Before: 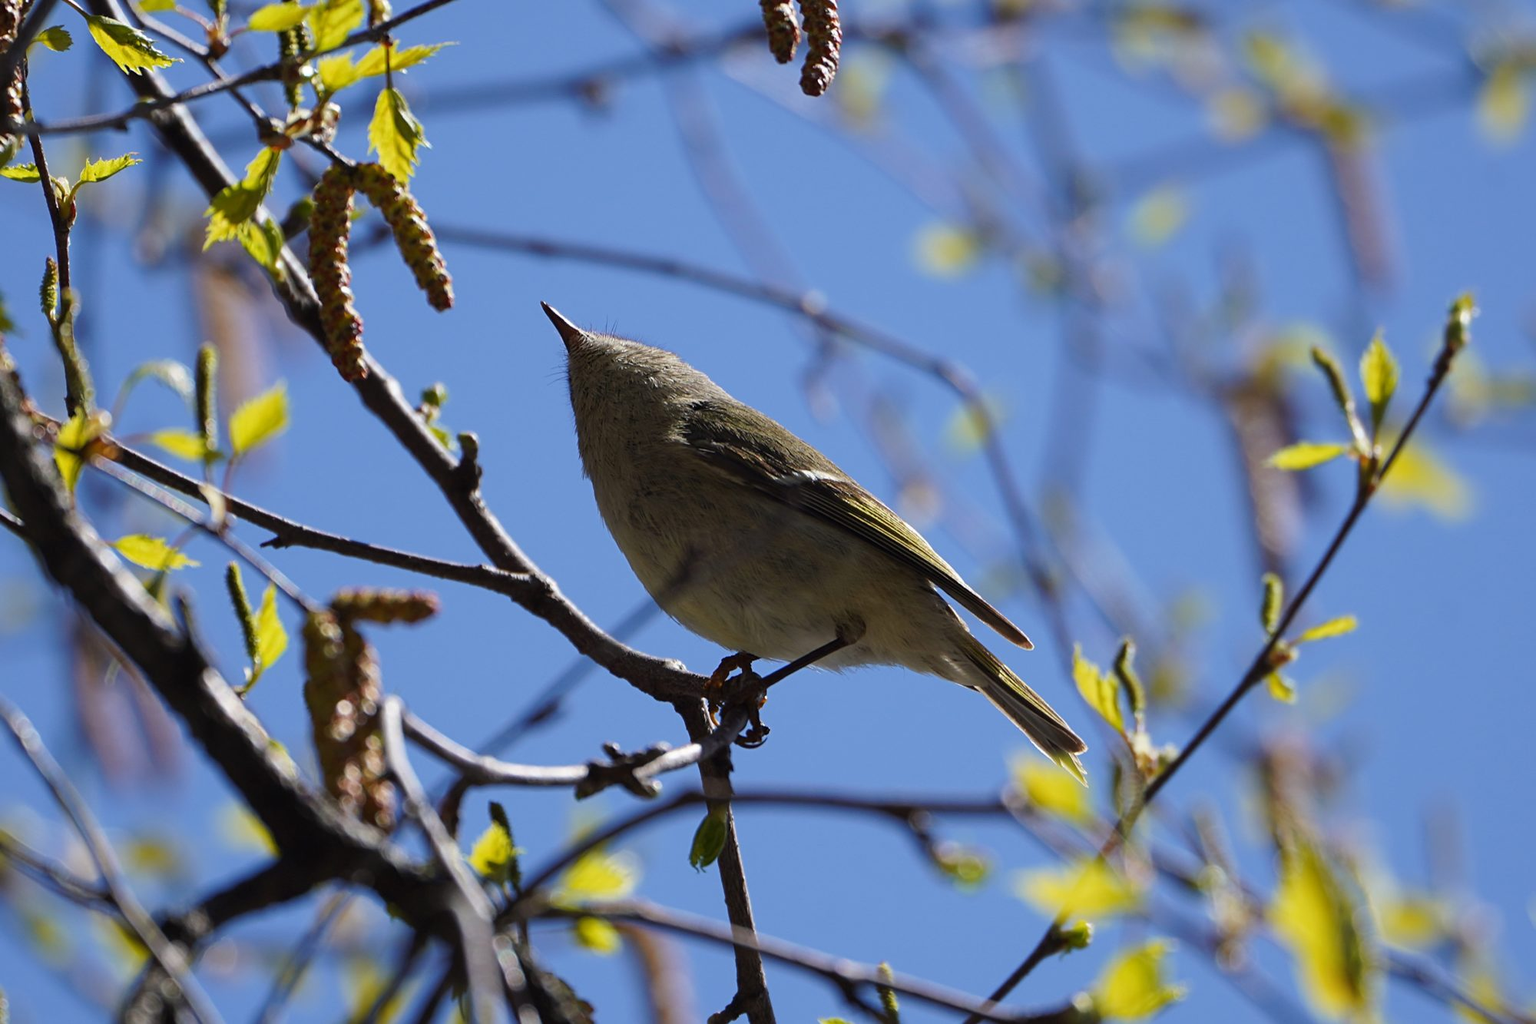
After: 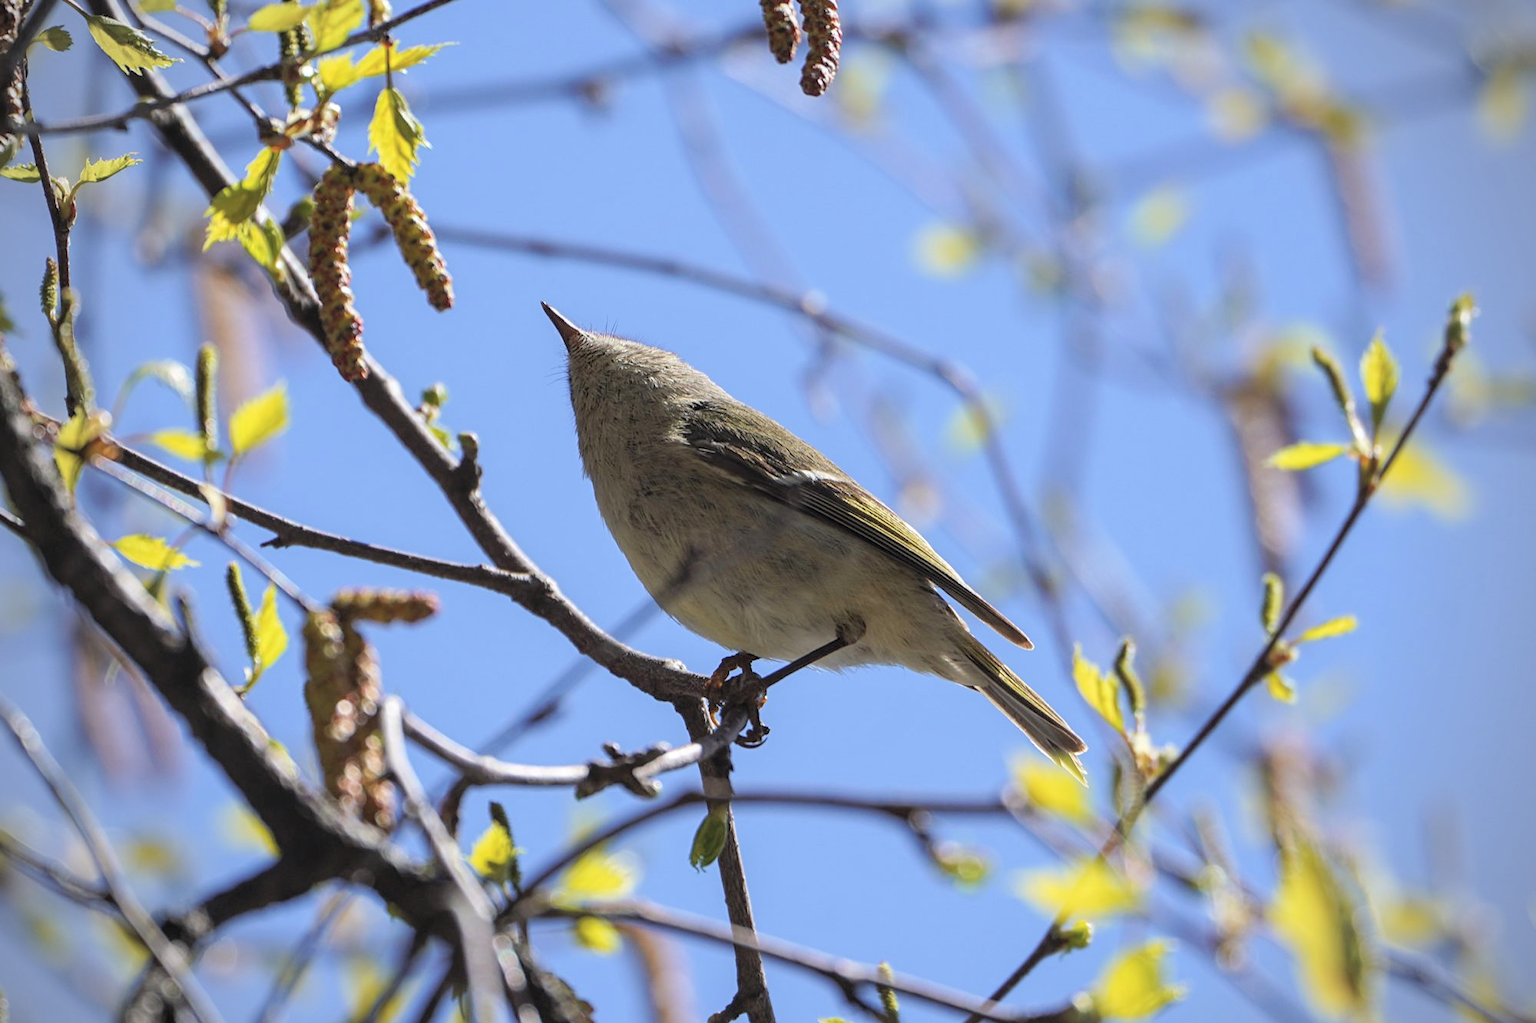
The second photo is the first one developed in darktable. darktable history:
local contrast: on, module defaults
contrast brightness saturation: brightness 0.289
vignetting: on, module defaults
